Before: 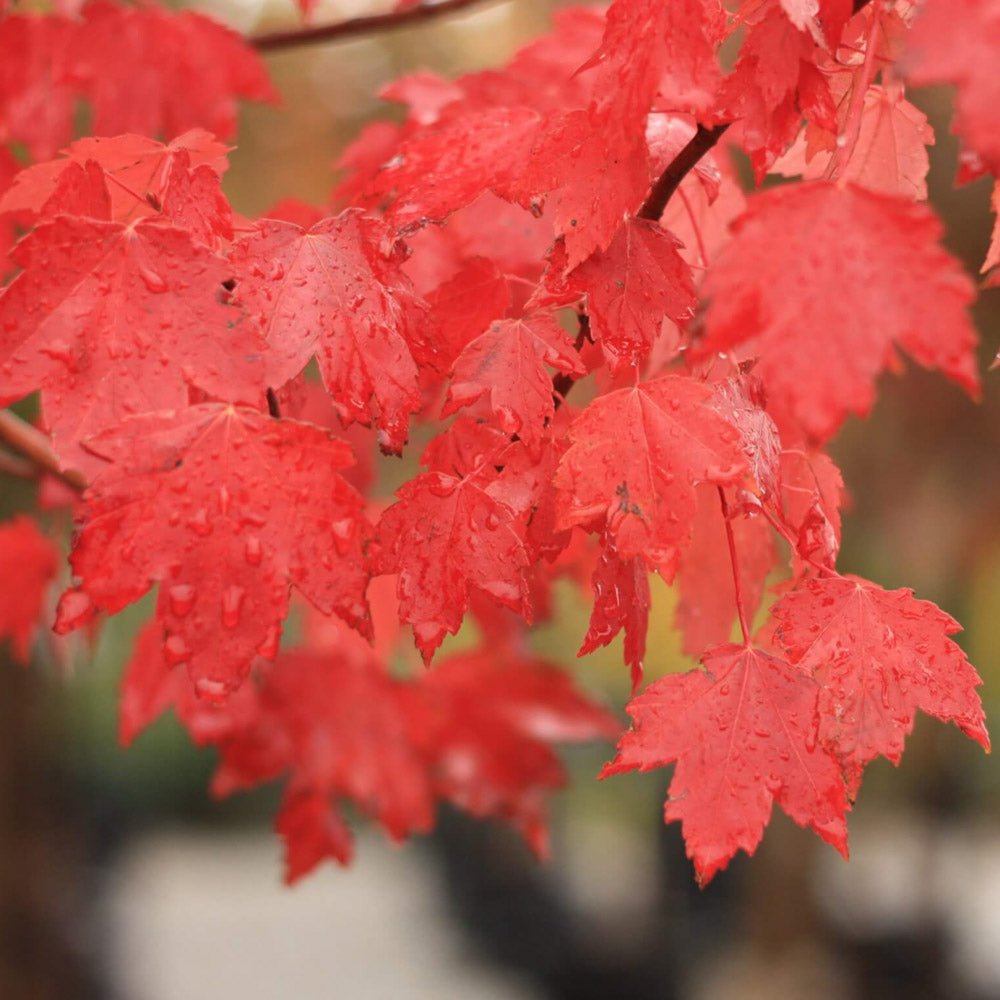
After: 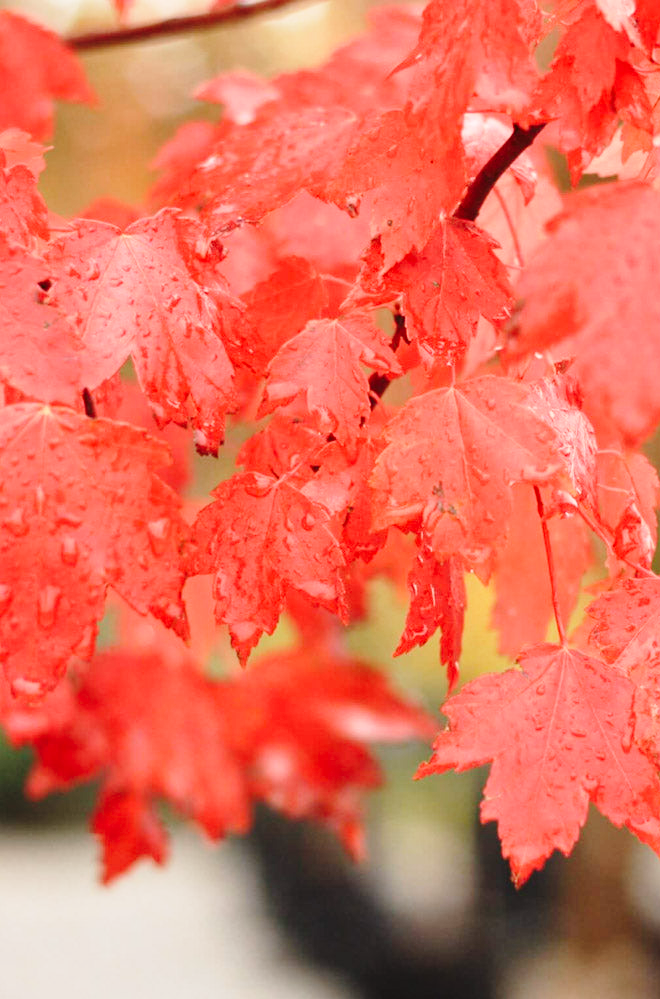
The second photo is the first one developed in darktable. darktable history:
crop and rotate: left 18.442%, right 15.508%
base curve: curves: ch0 [(0, 0) (0.028, 0.03) (0.121, 0.232) (0.46, 0.748) (0.859, 0.968) (1, 1)], preserve colors none
